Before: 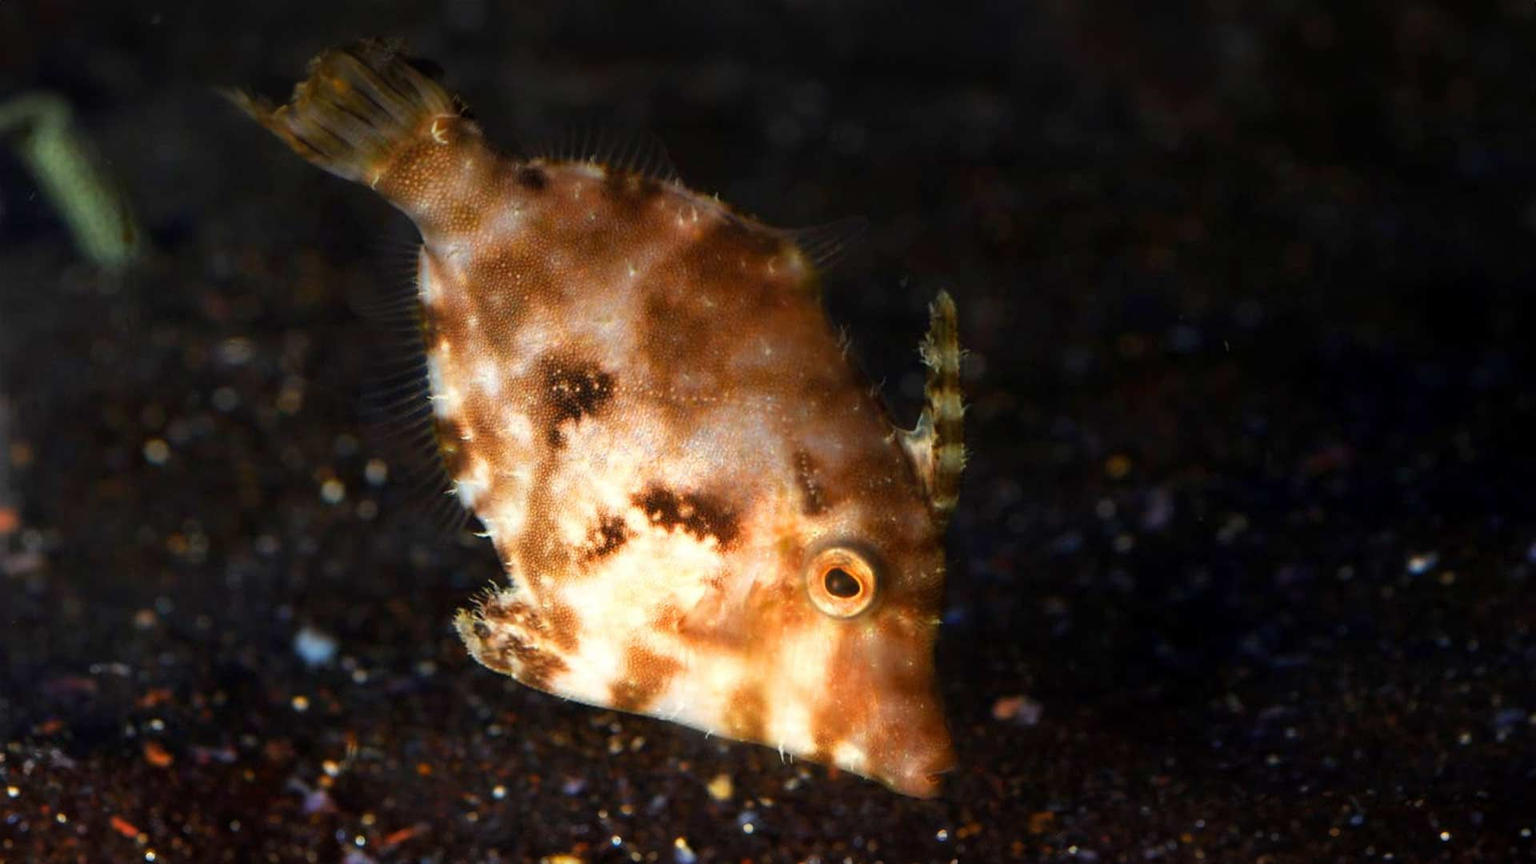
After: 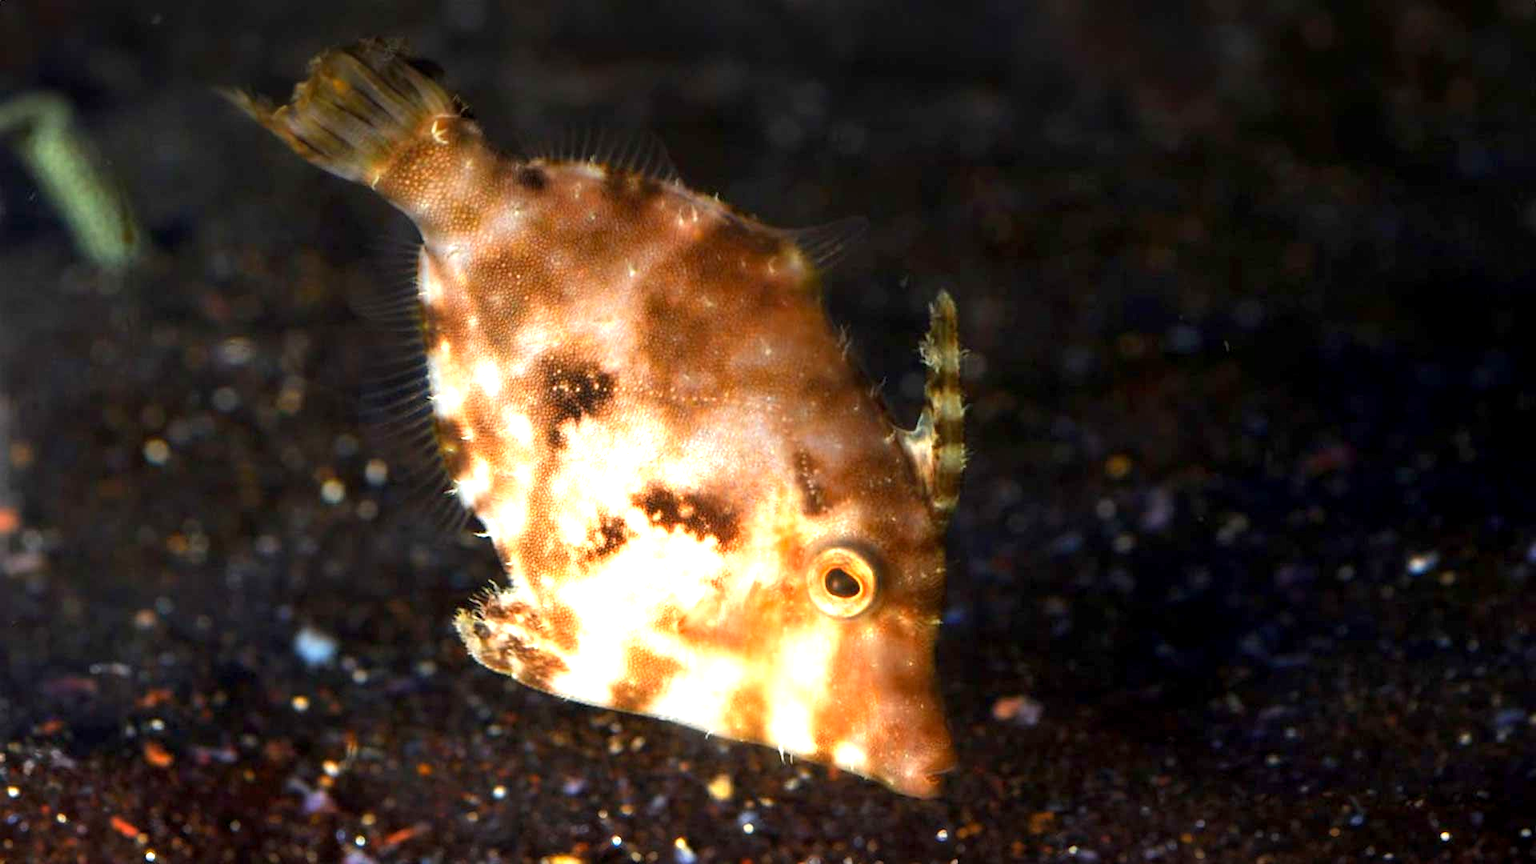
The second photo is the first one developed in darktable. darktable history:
exposure: black level correction 0.001, exposure 0.962 EV, compensate highlight preservation false
